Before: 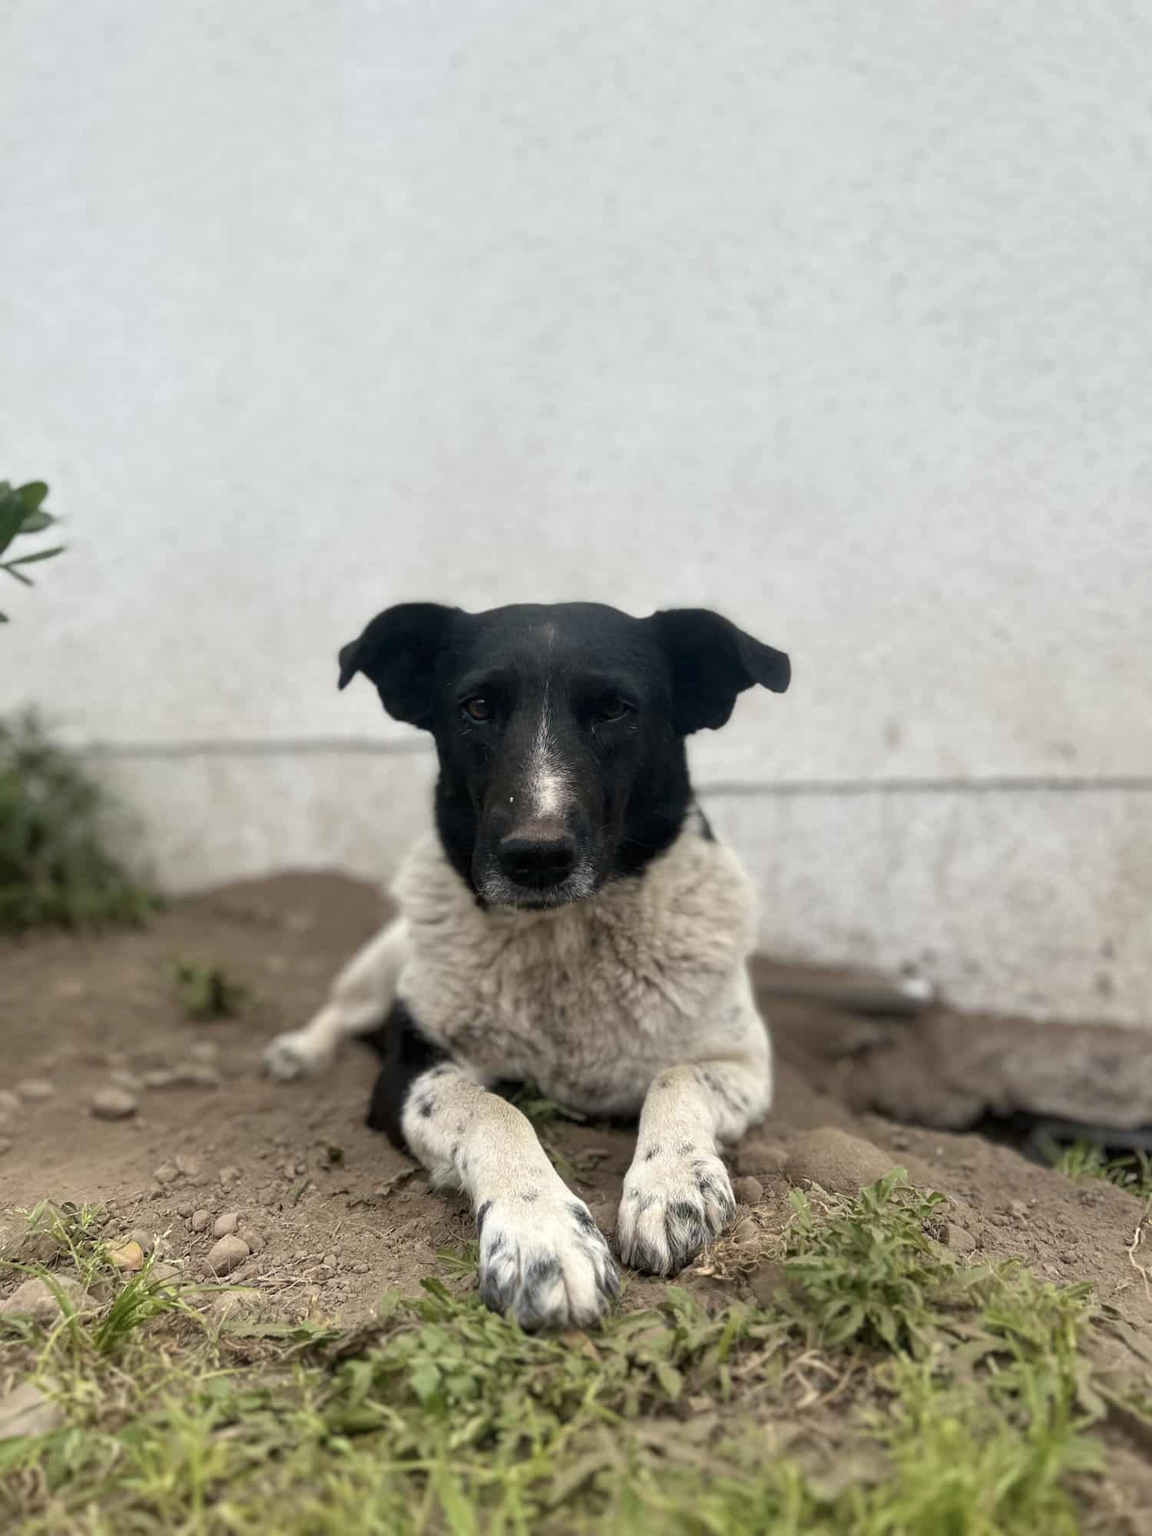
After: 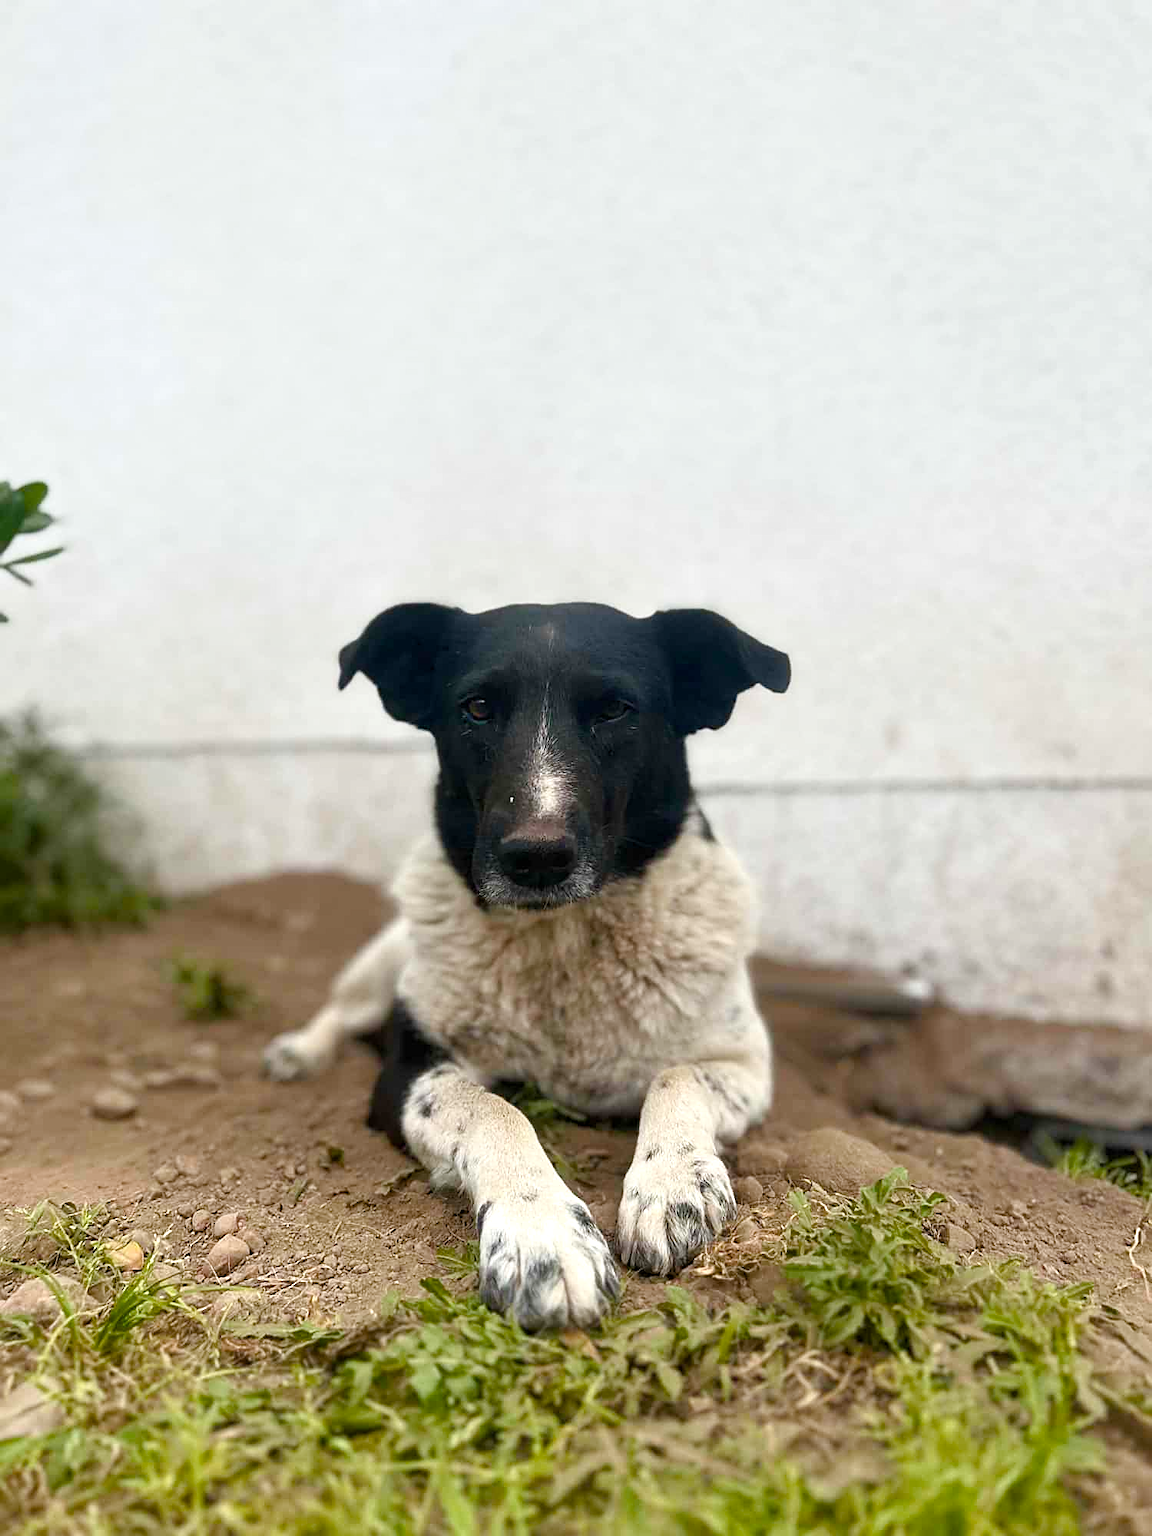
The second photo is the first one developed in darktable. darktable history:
exposure: exposure 0.197 EV, compensate highlight preservation false
shadows and highlights: shadows -1.27, highlights 38.12
sharpen: on, module defaults
color balance rgb: perceptual saturation grading › global saturation 23.614%, perceptual saturation grading › highlights -24.187%, perceptual saturation grading › mid-tones 24.478%, perceptual saturation grading › shadows 40.647%
